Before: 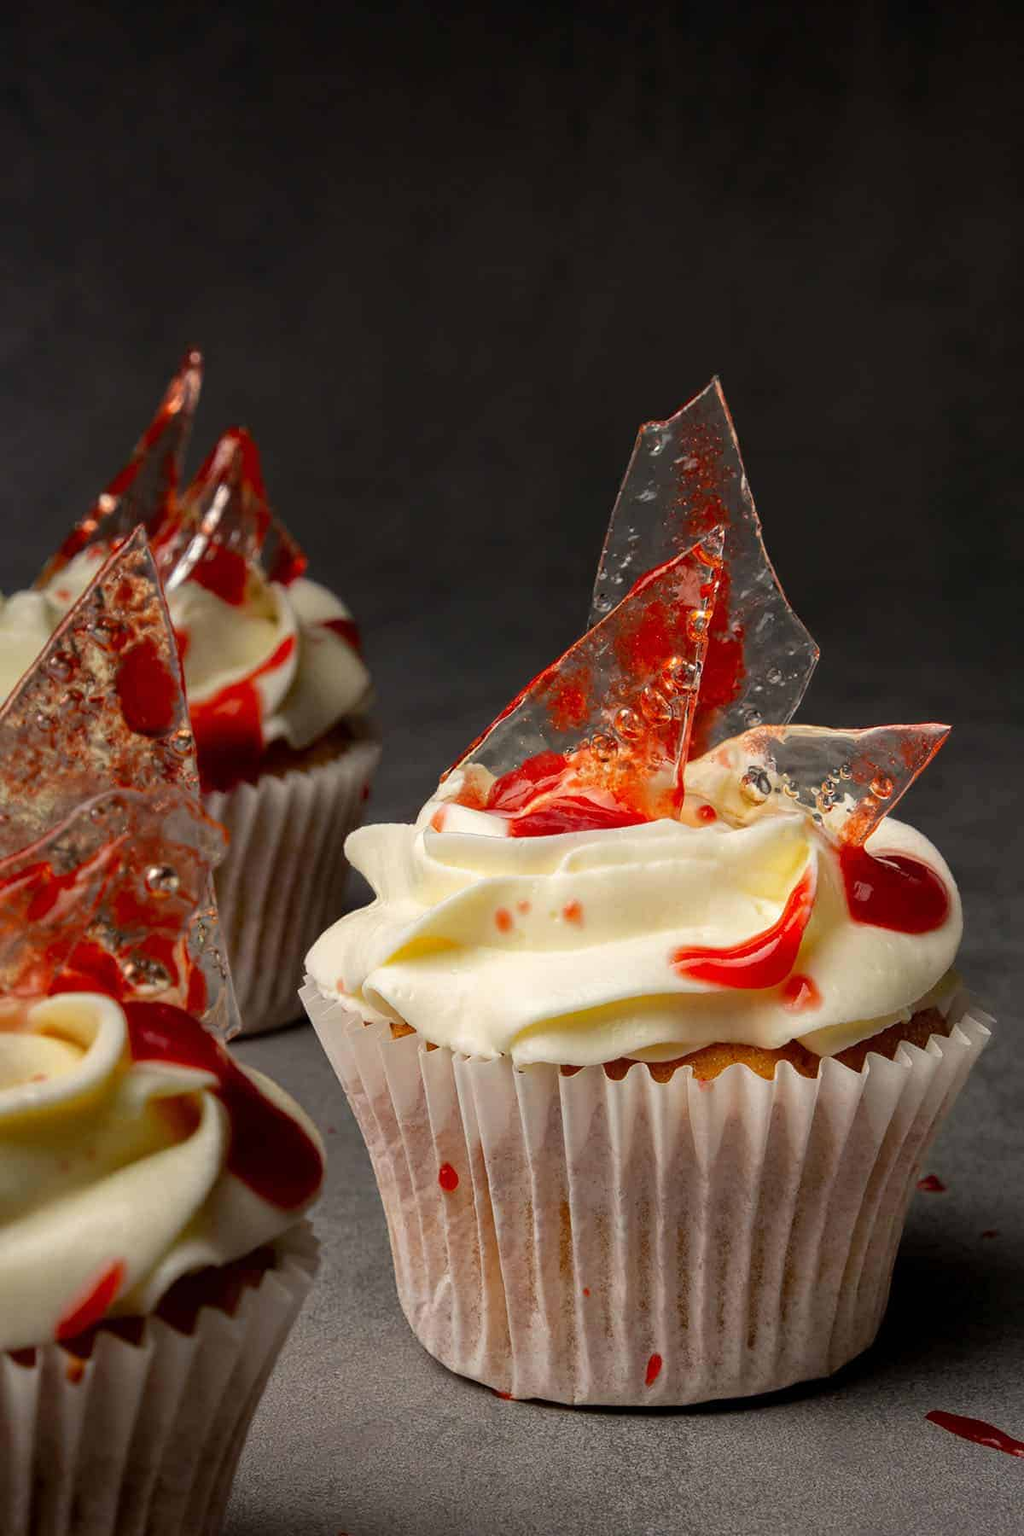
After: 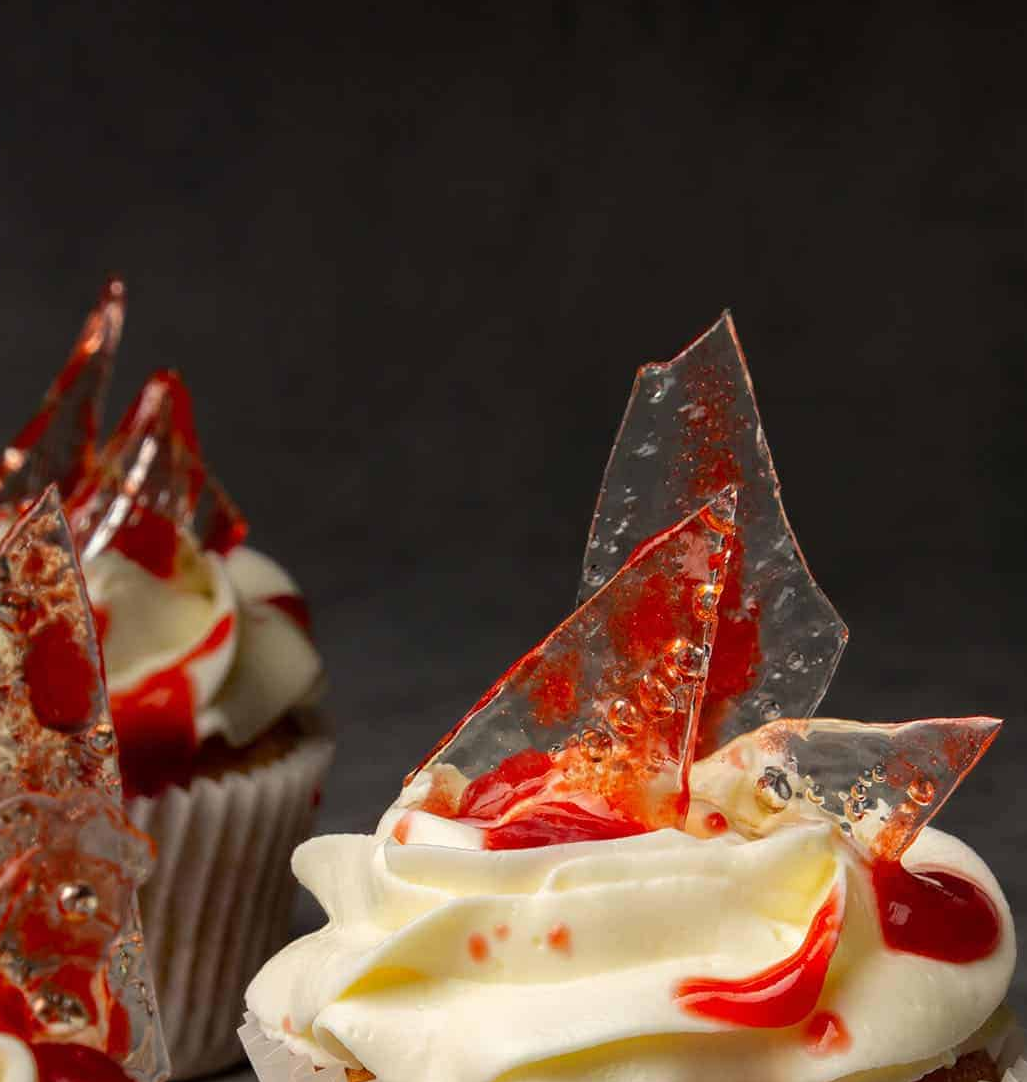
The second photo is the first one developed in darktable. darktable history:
crop and rotate: left 9.405%, top 7.298%, right 4.966%, bottom 32.552%
